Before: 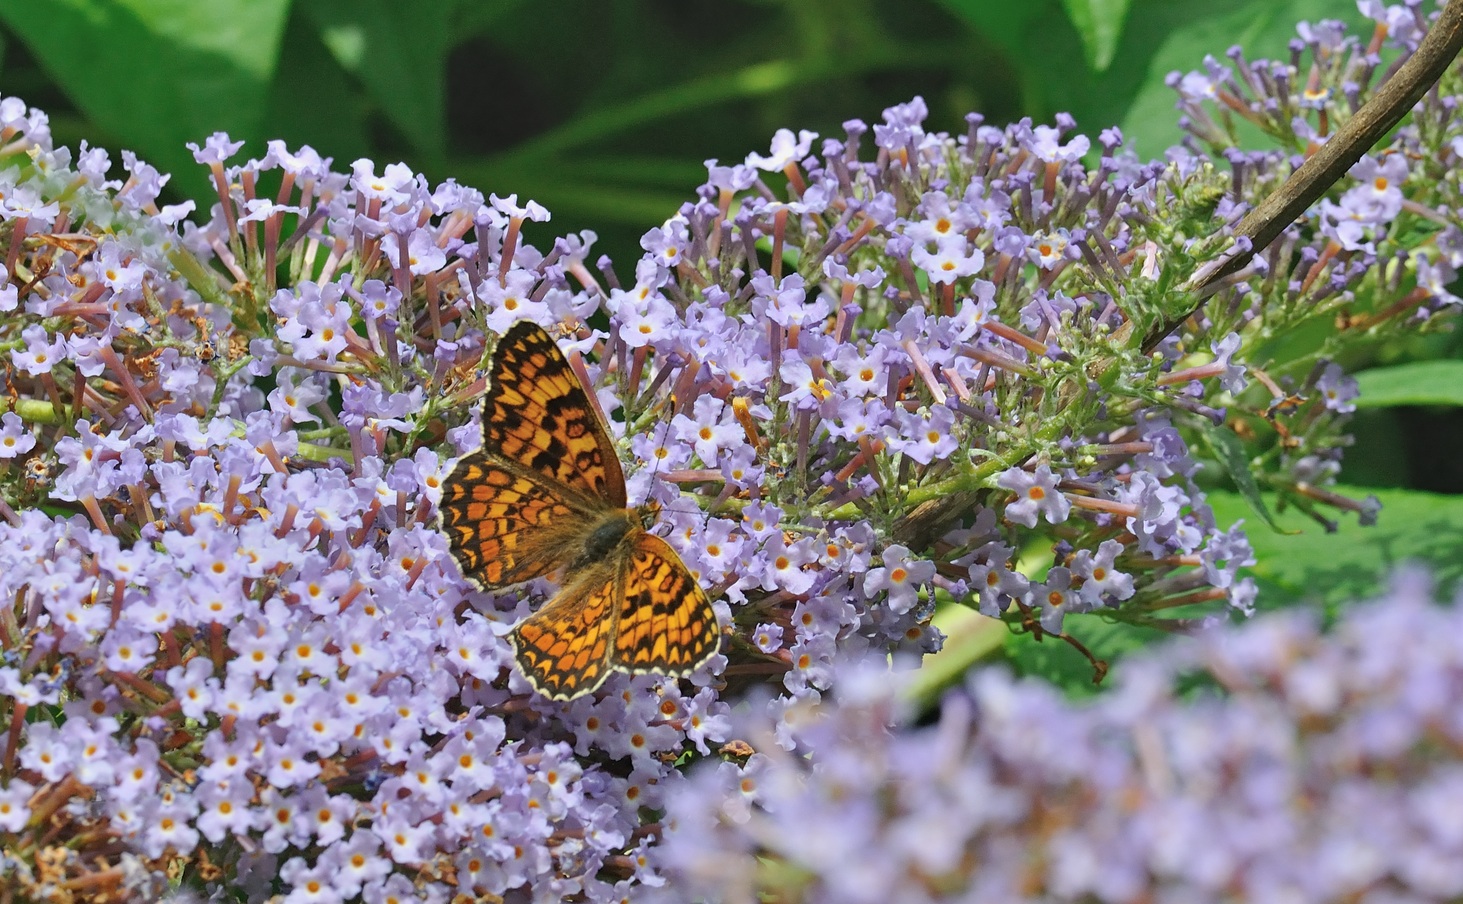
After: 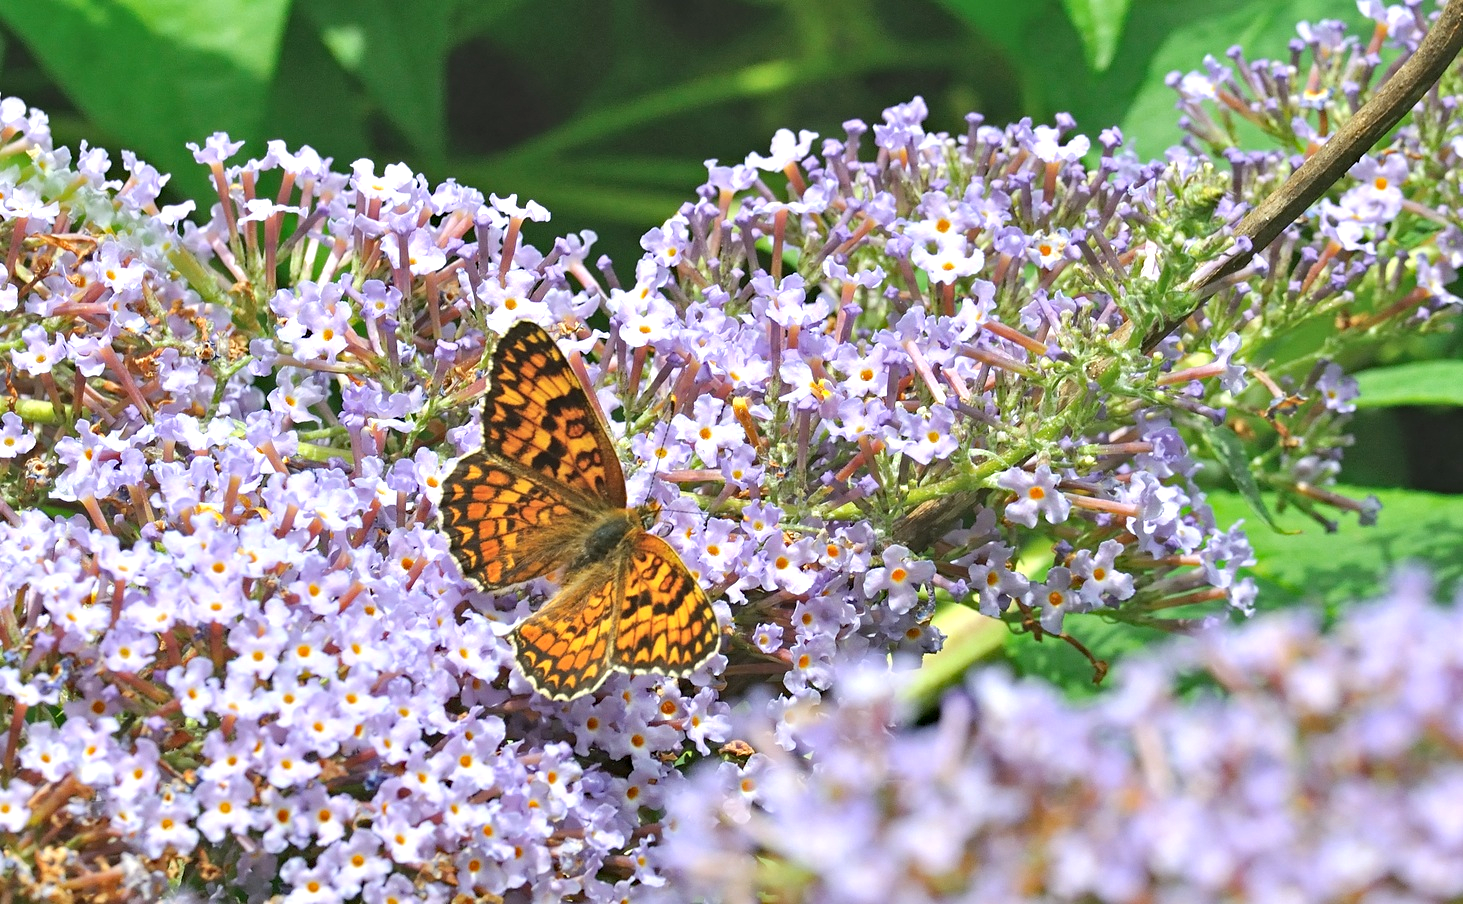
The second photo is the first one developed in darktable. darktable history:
exposure: black level correction -0.002, exposure 0.708 EV, compensate exposure bias true, compensate highlight preservation false
haze removal: compatibility mode true, adaptive false
